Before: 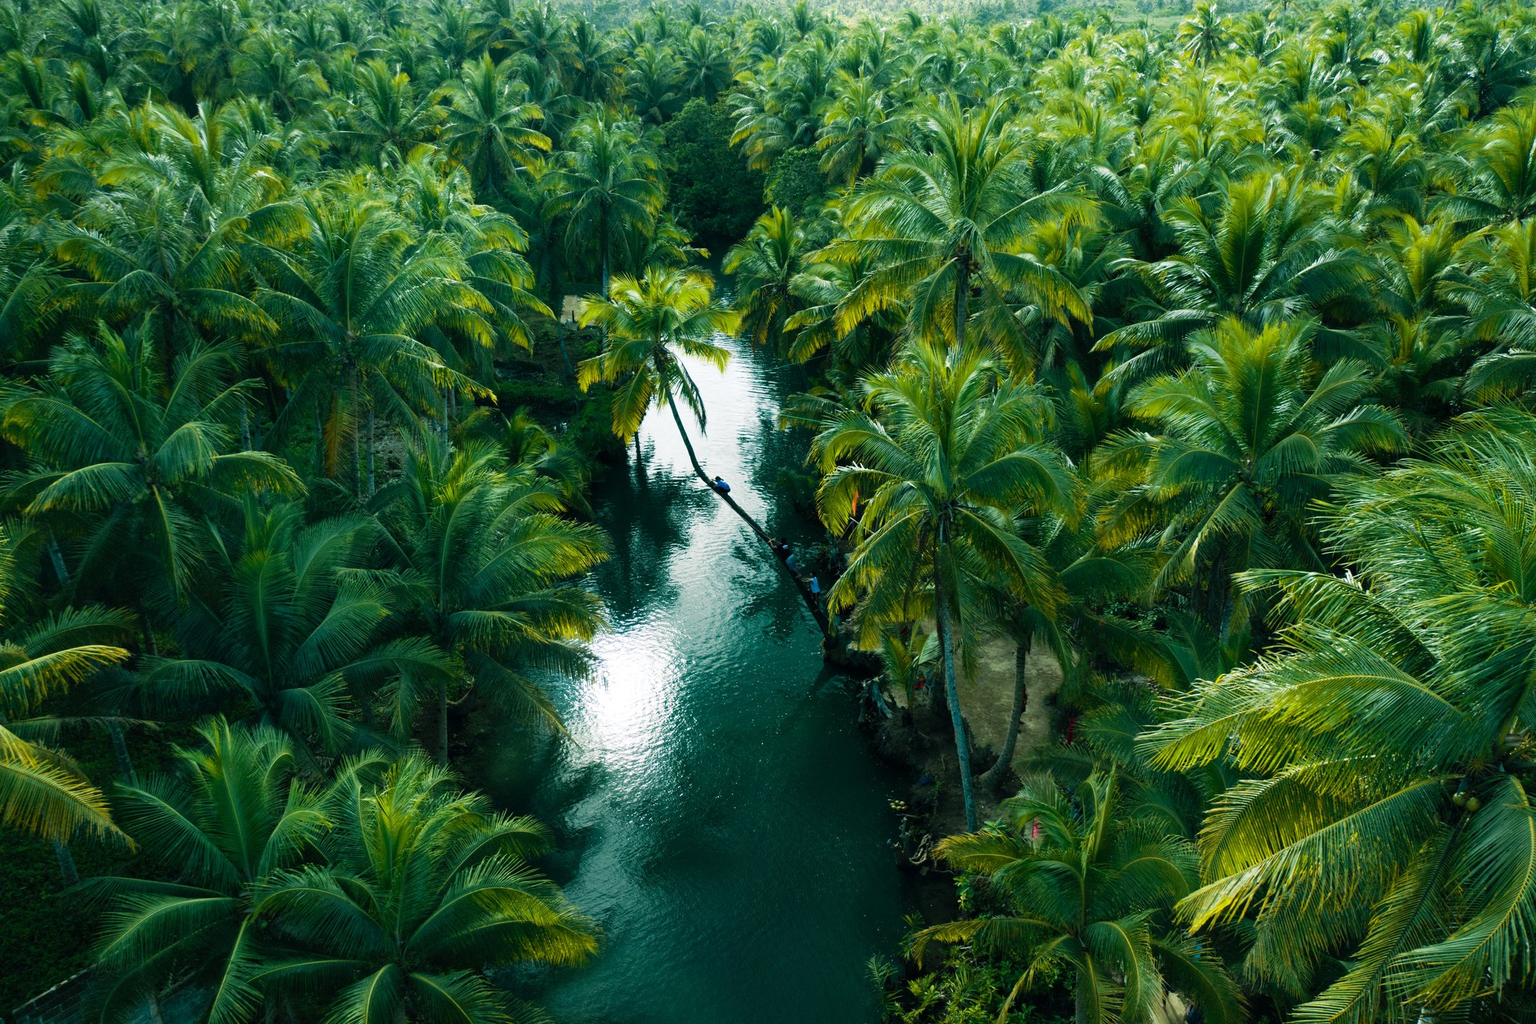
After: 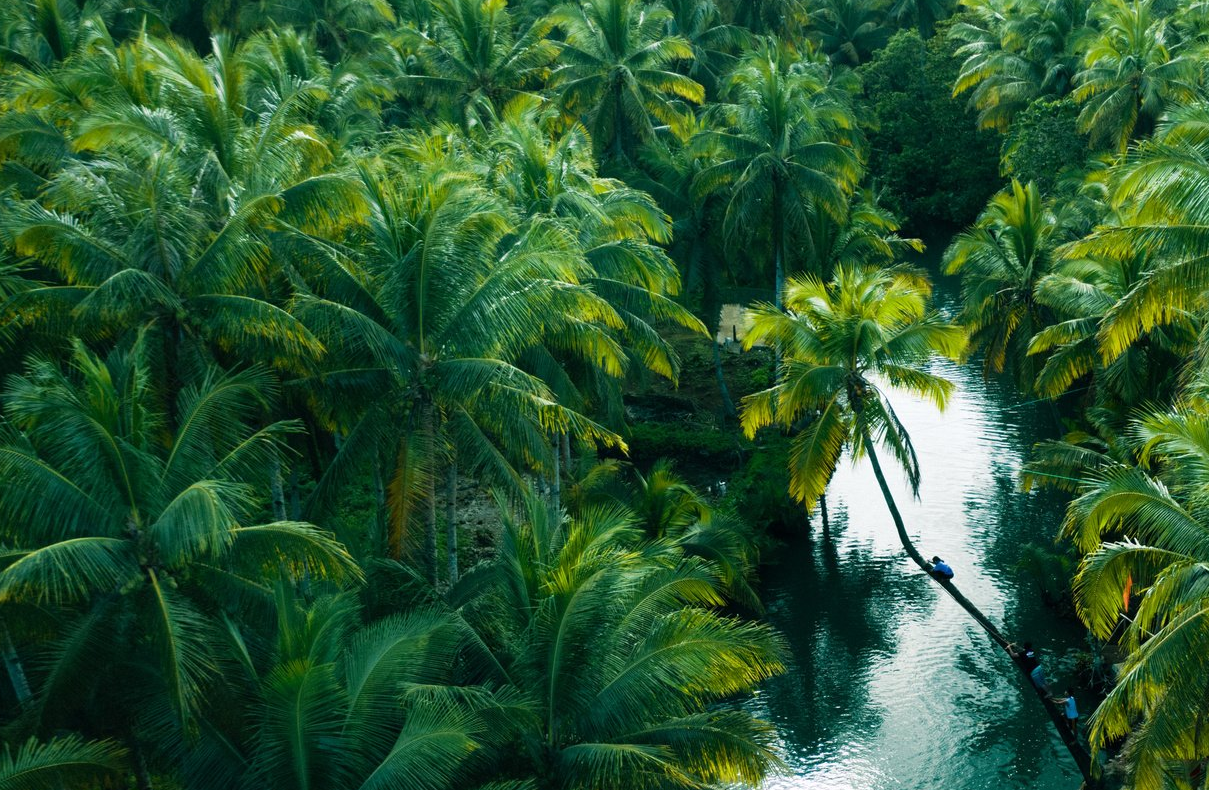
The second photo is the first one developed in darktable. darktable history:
crop and rotate: left 3.024%, top 7.633%, right 40.446%, bottom 36.928%
